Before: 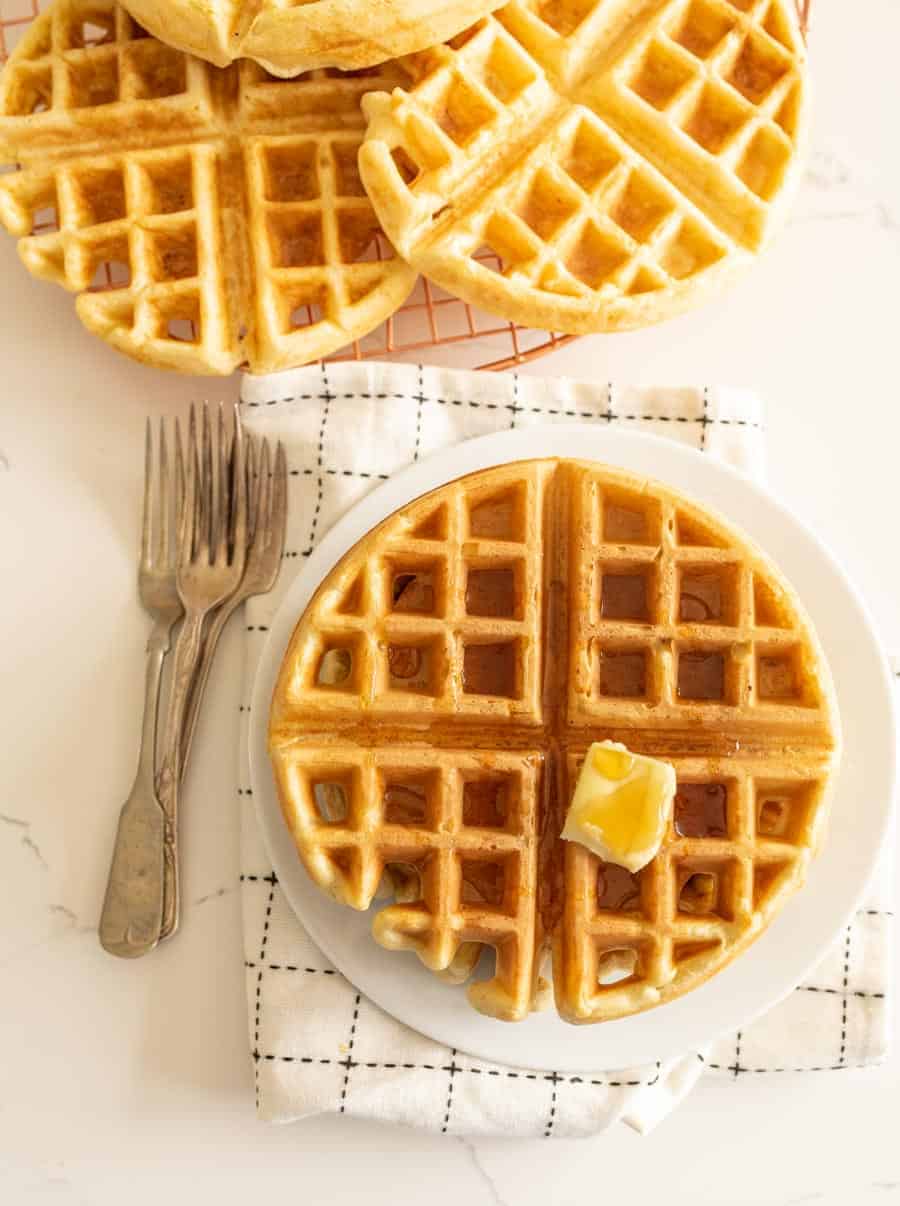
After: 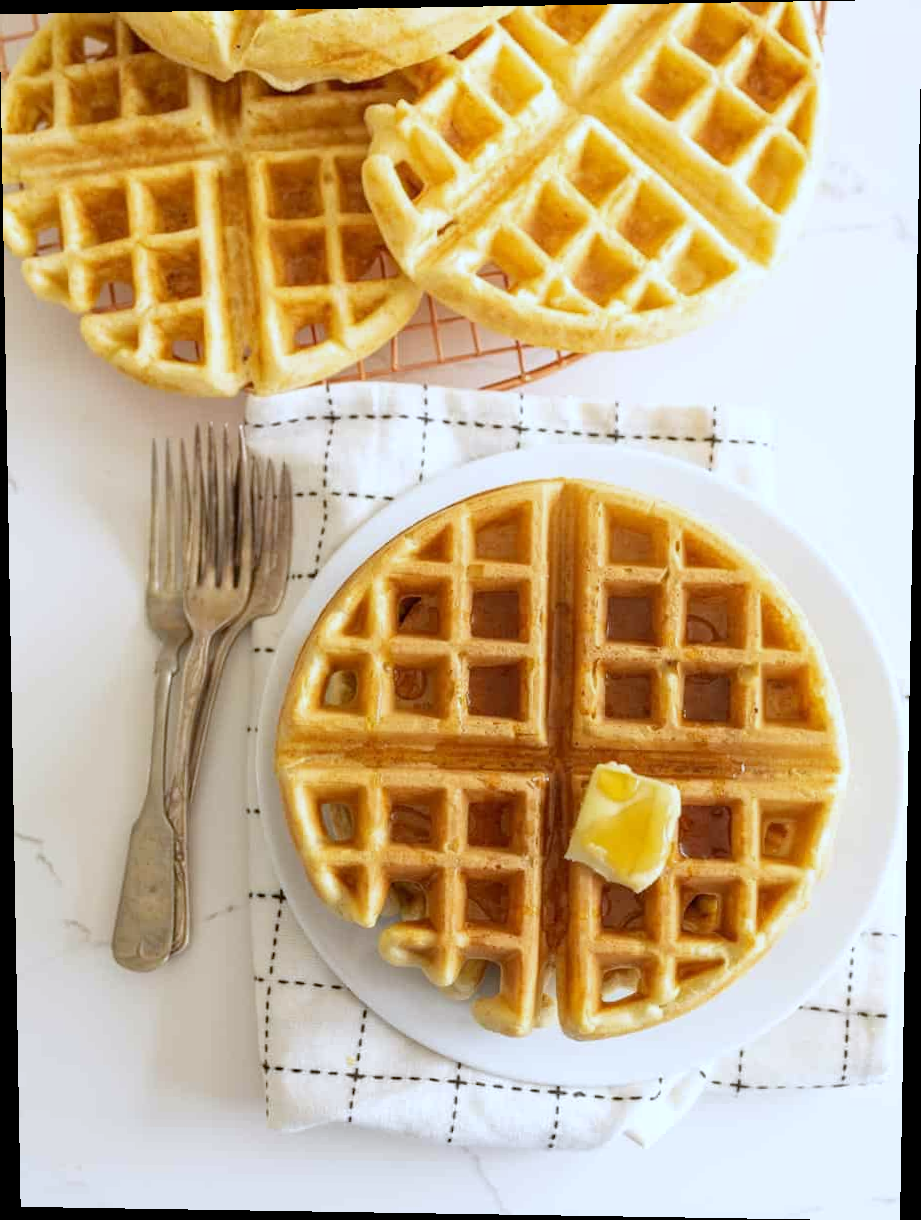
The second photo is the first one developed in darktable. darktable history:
rotate and perspective: lens shift (vertical) 0.048, lens shift (horizontal) -0.024, automatic cropping off
exposure: compensate highlight preservation false
white balance: red 0.931, blue 1.11
